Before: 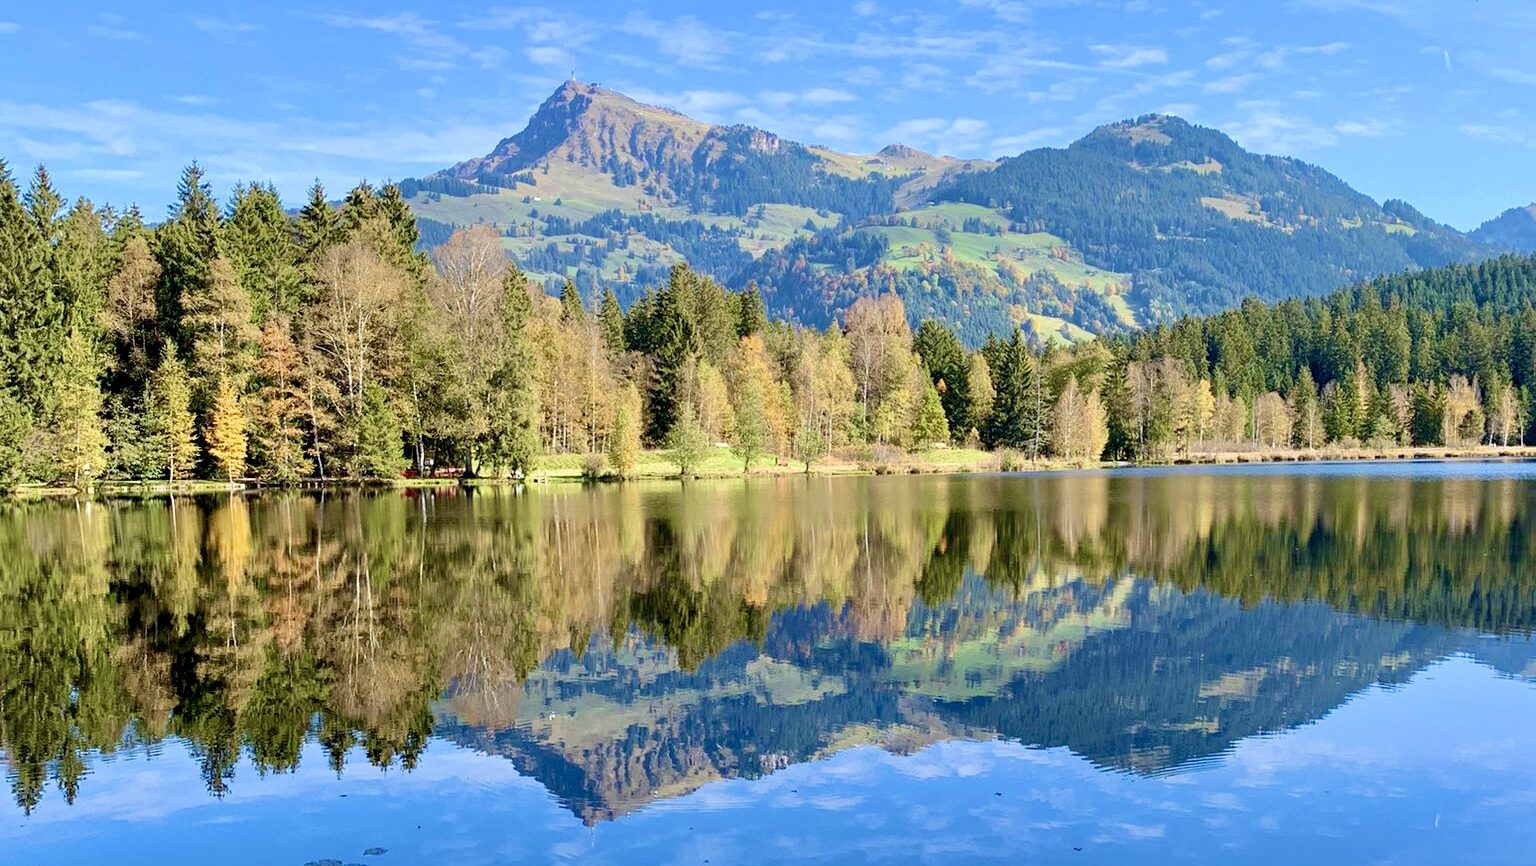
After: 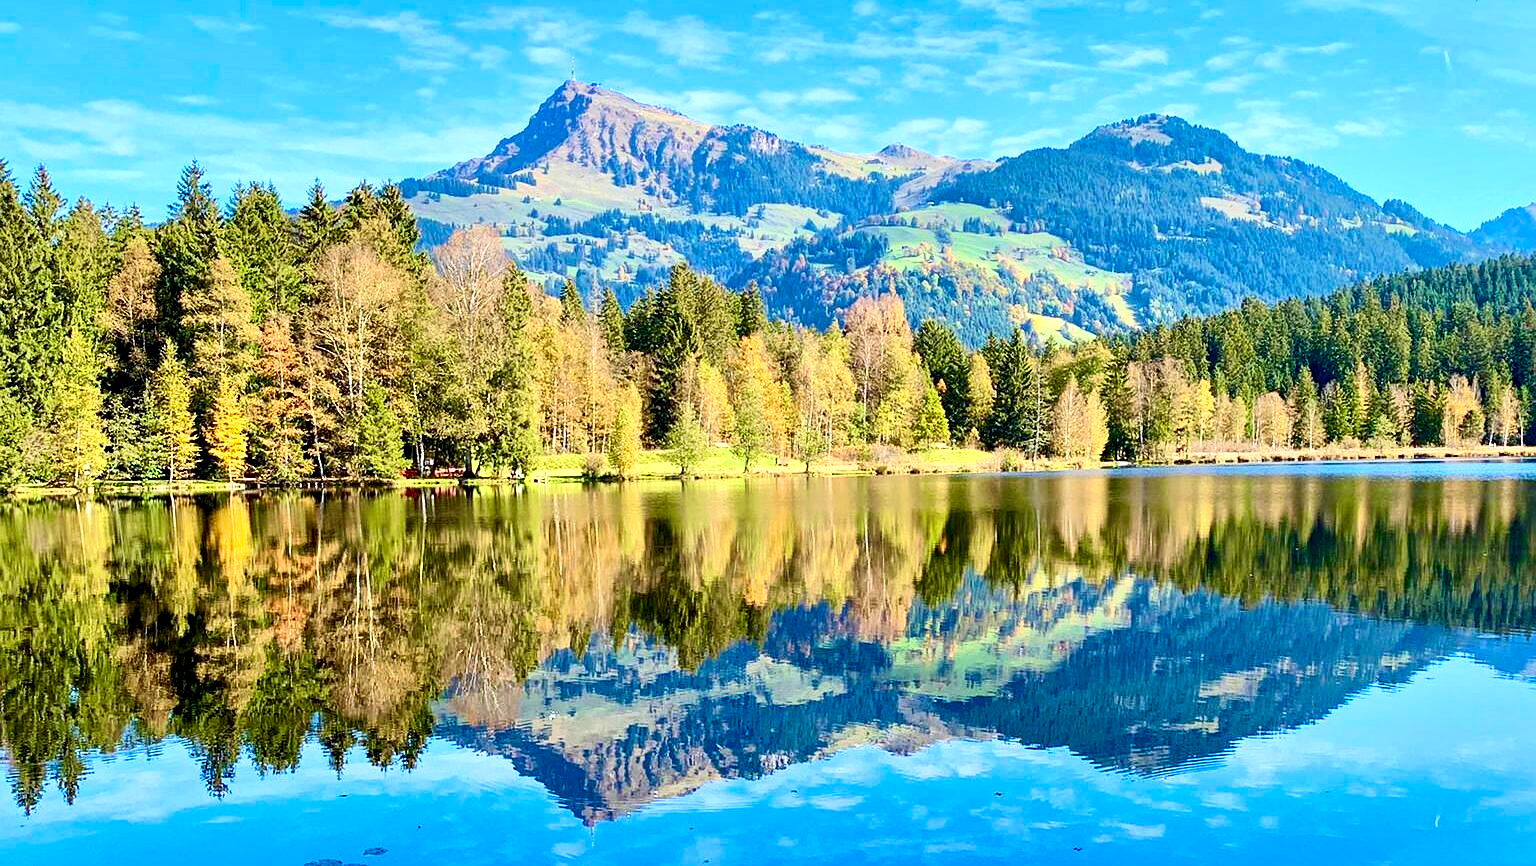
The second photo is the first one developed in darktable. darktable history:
local contrast: mode bilateral grid, contrast 20, coarseness 50, detail 148%, midtone range 0.2
contrast brightness saturation: contrast 0.225, brightness 0.1, saturation 0.293
sharpen: radius 1.013
